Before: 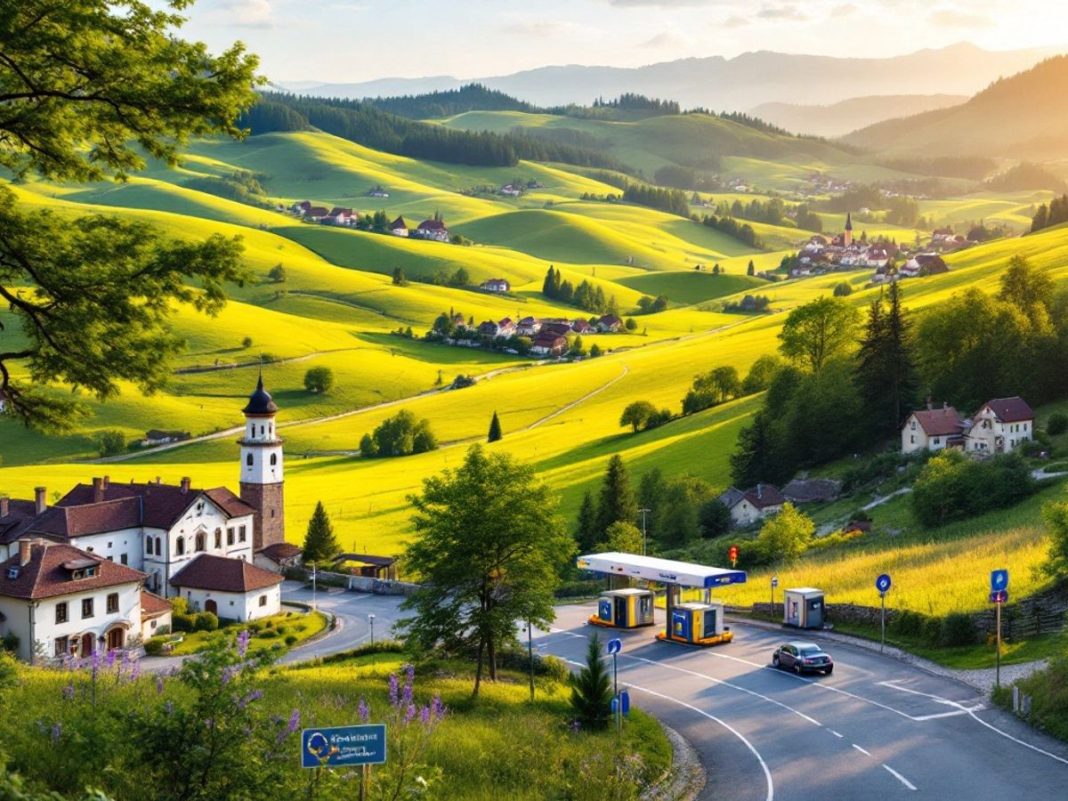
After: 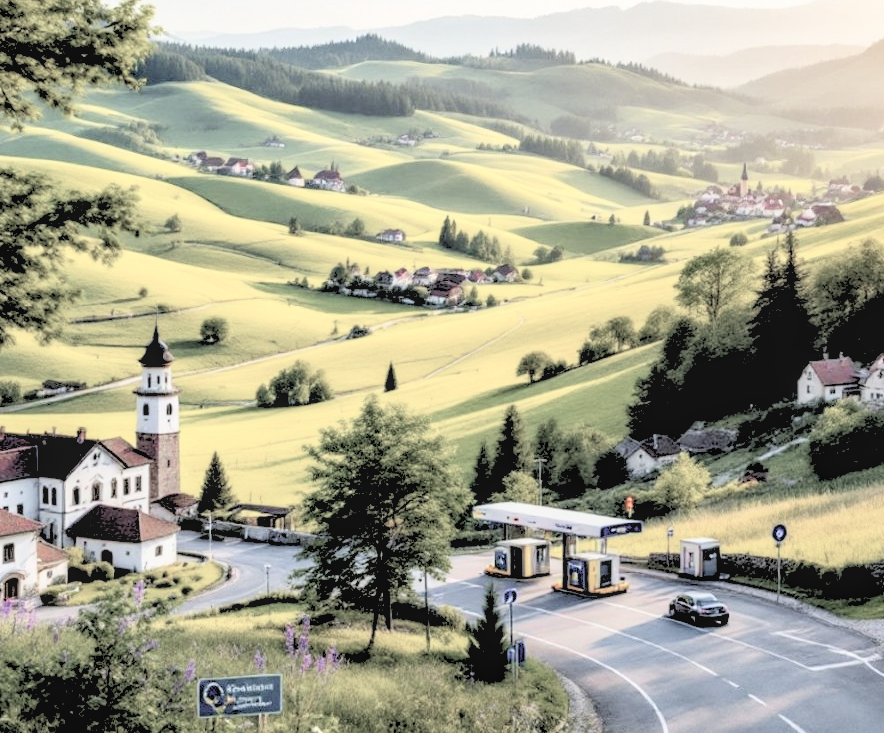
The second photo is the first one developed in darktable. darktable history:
local contrast: detail 110%
color zones: curves: ch1 [(0, 0.34) (0.143, 0.164) (0.286, 0.152) (0.429, 0.176) (0.571, 0.173) (0.714, 0.188) (0.857, 0.199) (1, 0.34)]
contrast brightness saturation: contrast 0.2, brightness 0.16, saturation 0.22
crop: left 9.807%, top 6.259%, right 7.334%, bottom 2.177%
rgb levels: levels [[0.027, 0.429, 0.996], [0, 0.5, 1], [0, 0.5, 1]]
